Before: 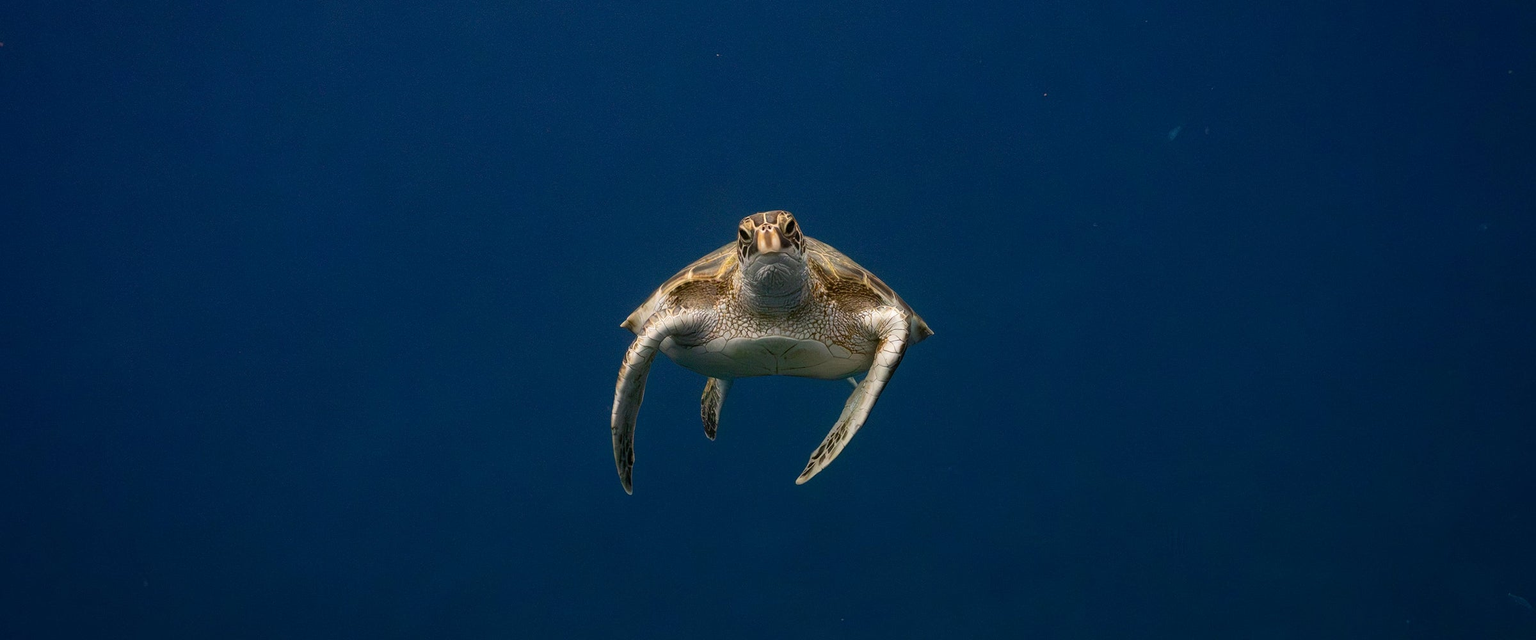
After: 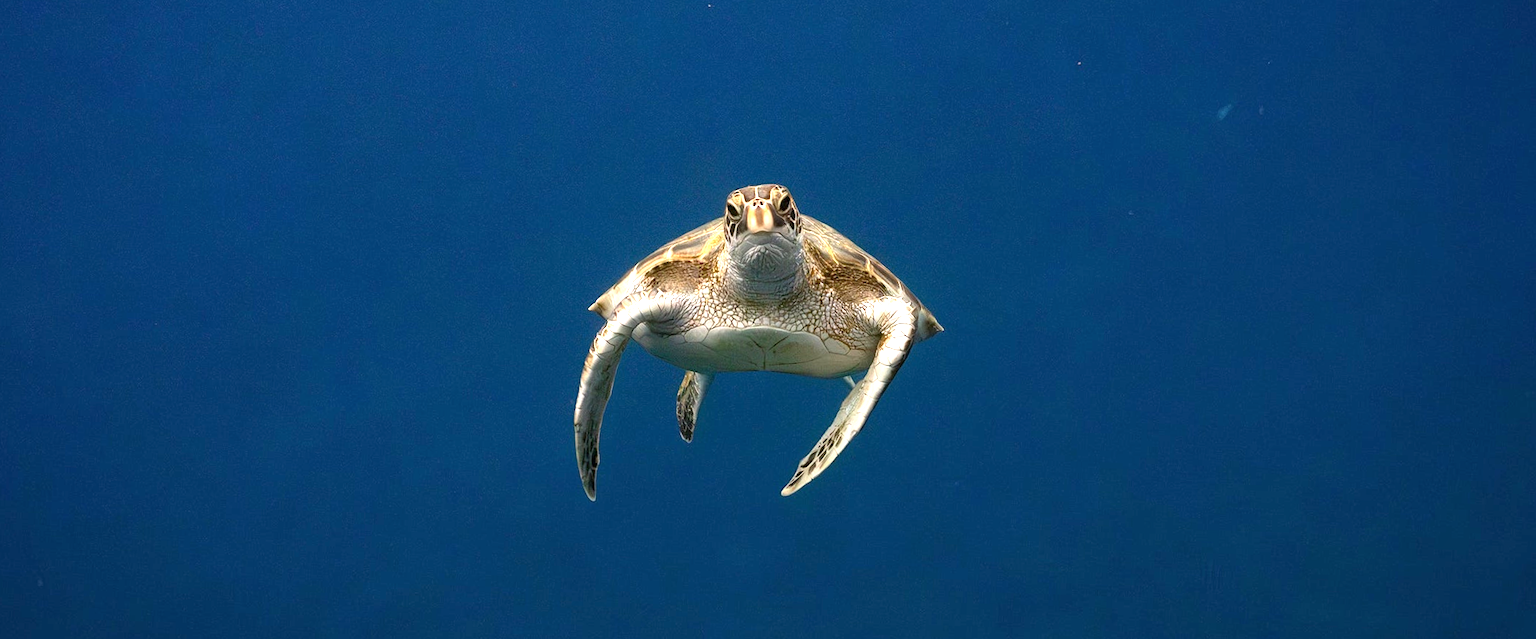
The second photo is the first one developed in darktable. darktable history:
crop and rotate: angle -1.96°, left 3.097%, top 4.154%, right 1.586%, bottom 0.529%
shadows and highlights: shadows 19.13, highlights -83.41, soften with gaussian
exposure: exposure 1.2 EV, compensate highlight preservation false
